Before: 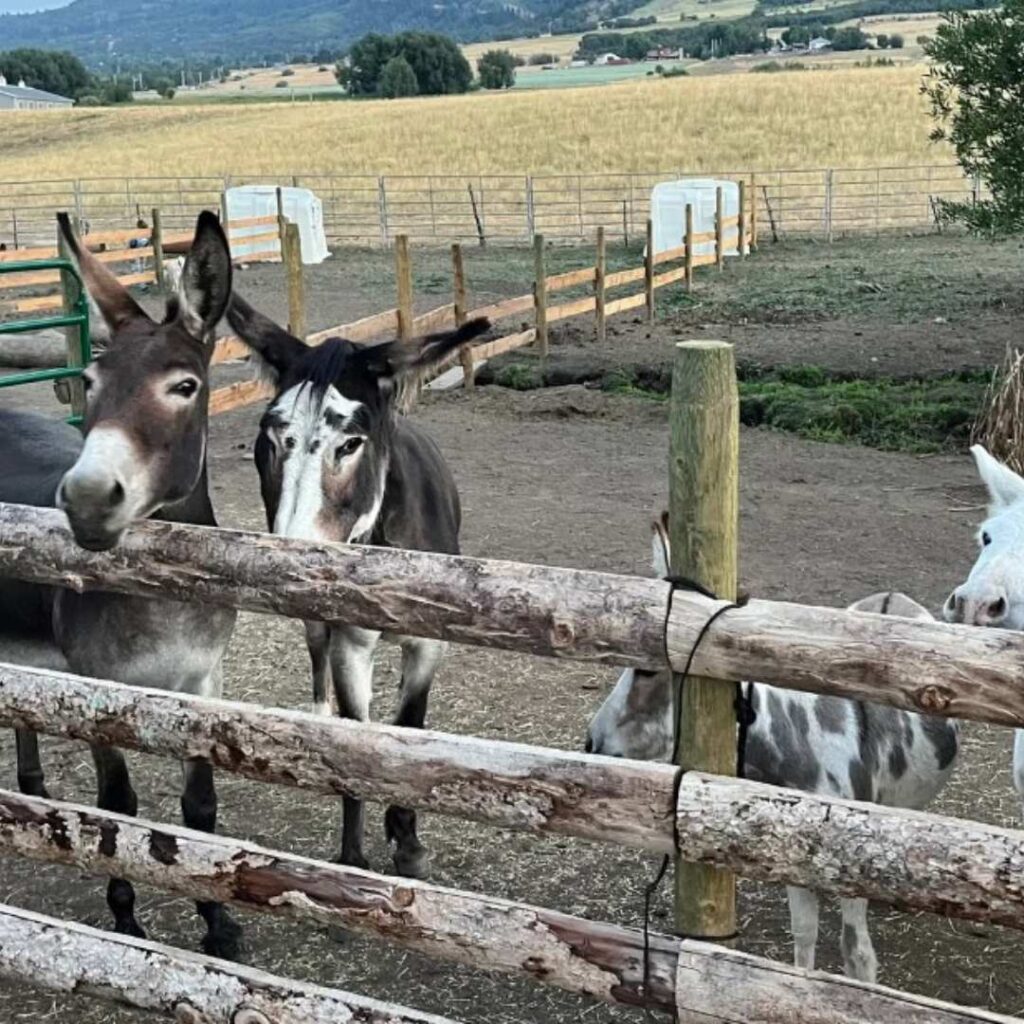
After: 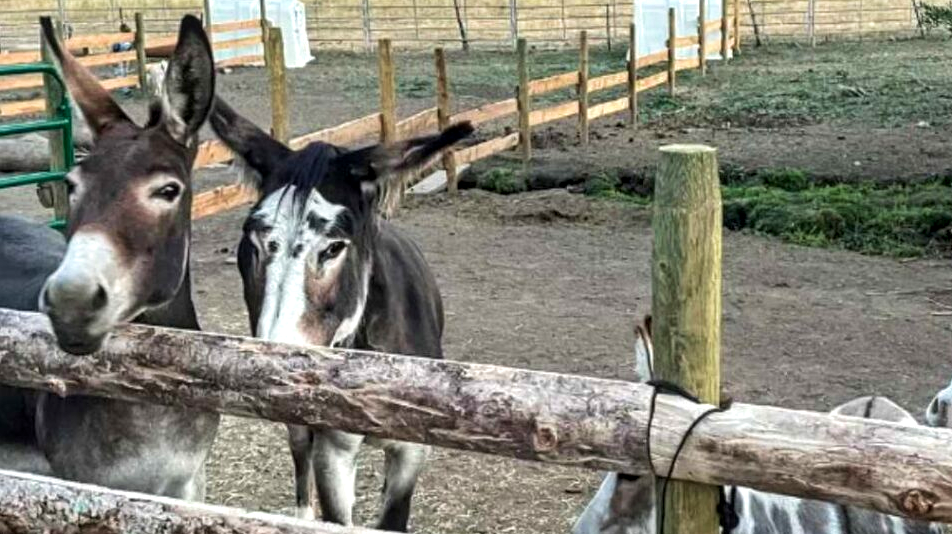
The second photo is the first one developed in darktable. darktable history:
crop: left 1.744%, top 19.225%, right 5.069%, bottom 28.357%
velvia: on, module defaults
local contrast: on, module defaults
exposure: exposure 0.197 EV, compensate highlight preservation false
